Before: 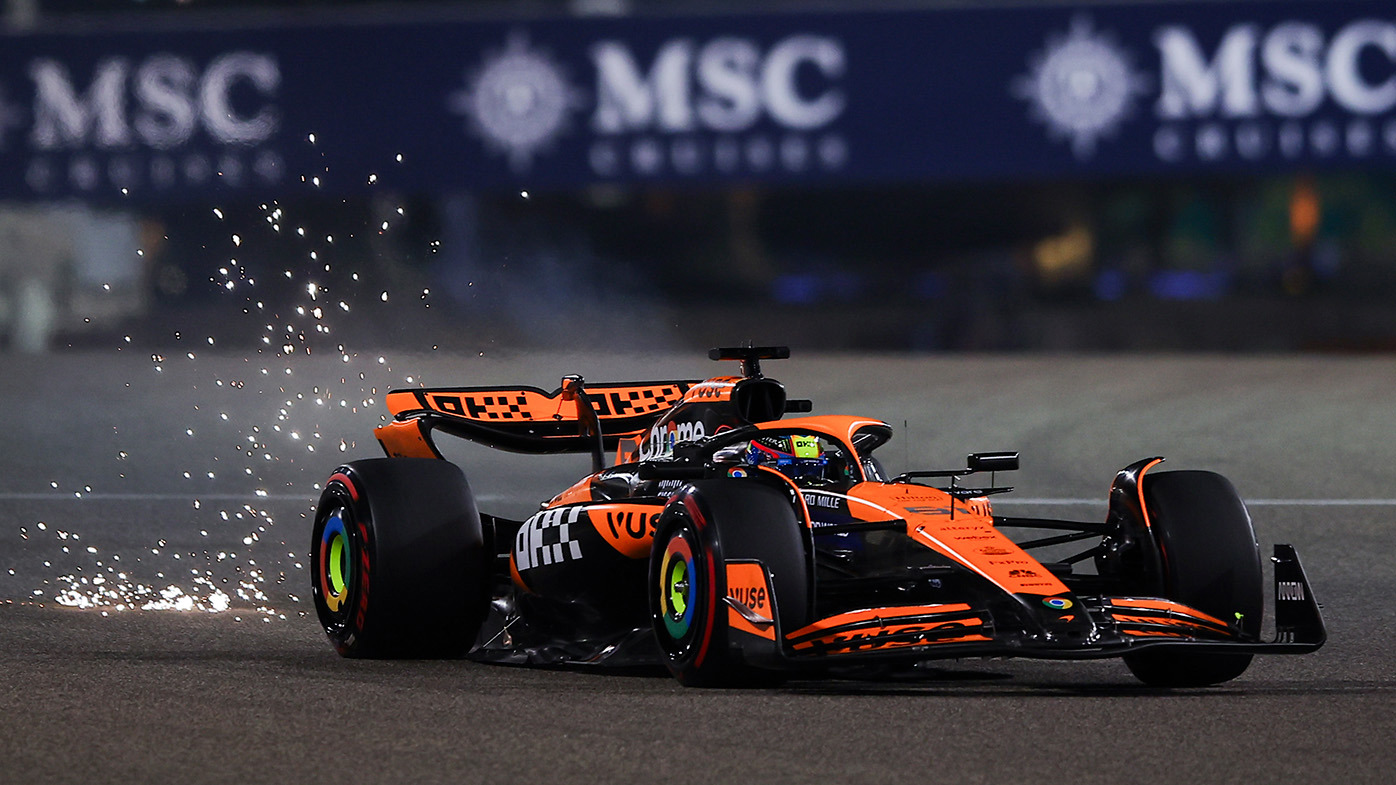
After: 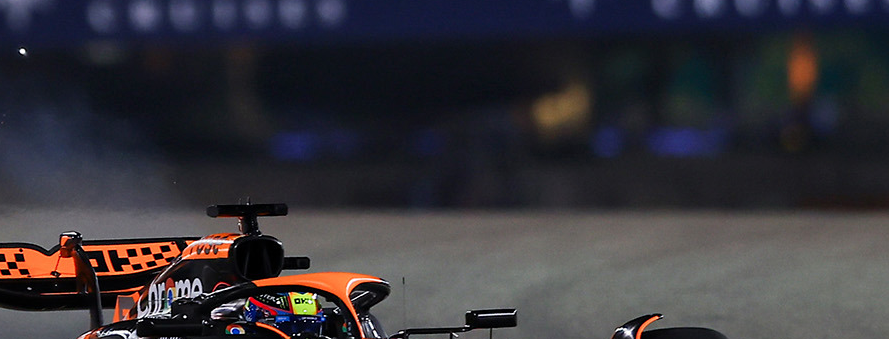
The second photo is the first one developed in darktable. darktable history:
local contrast: mode bilateral grid, contrast 15, coarseness 36, detail 105%, midtone range 0.2
crop: left 36.005%, top 18.293%, right 0.31%, bottom 38.444%
